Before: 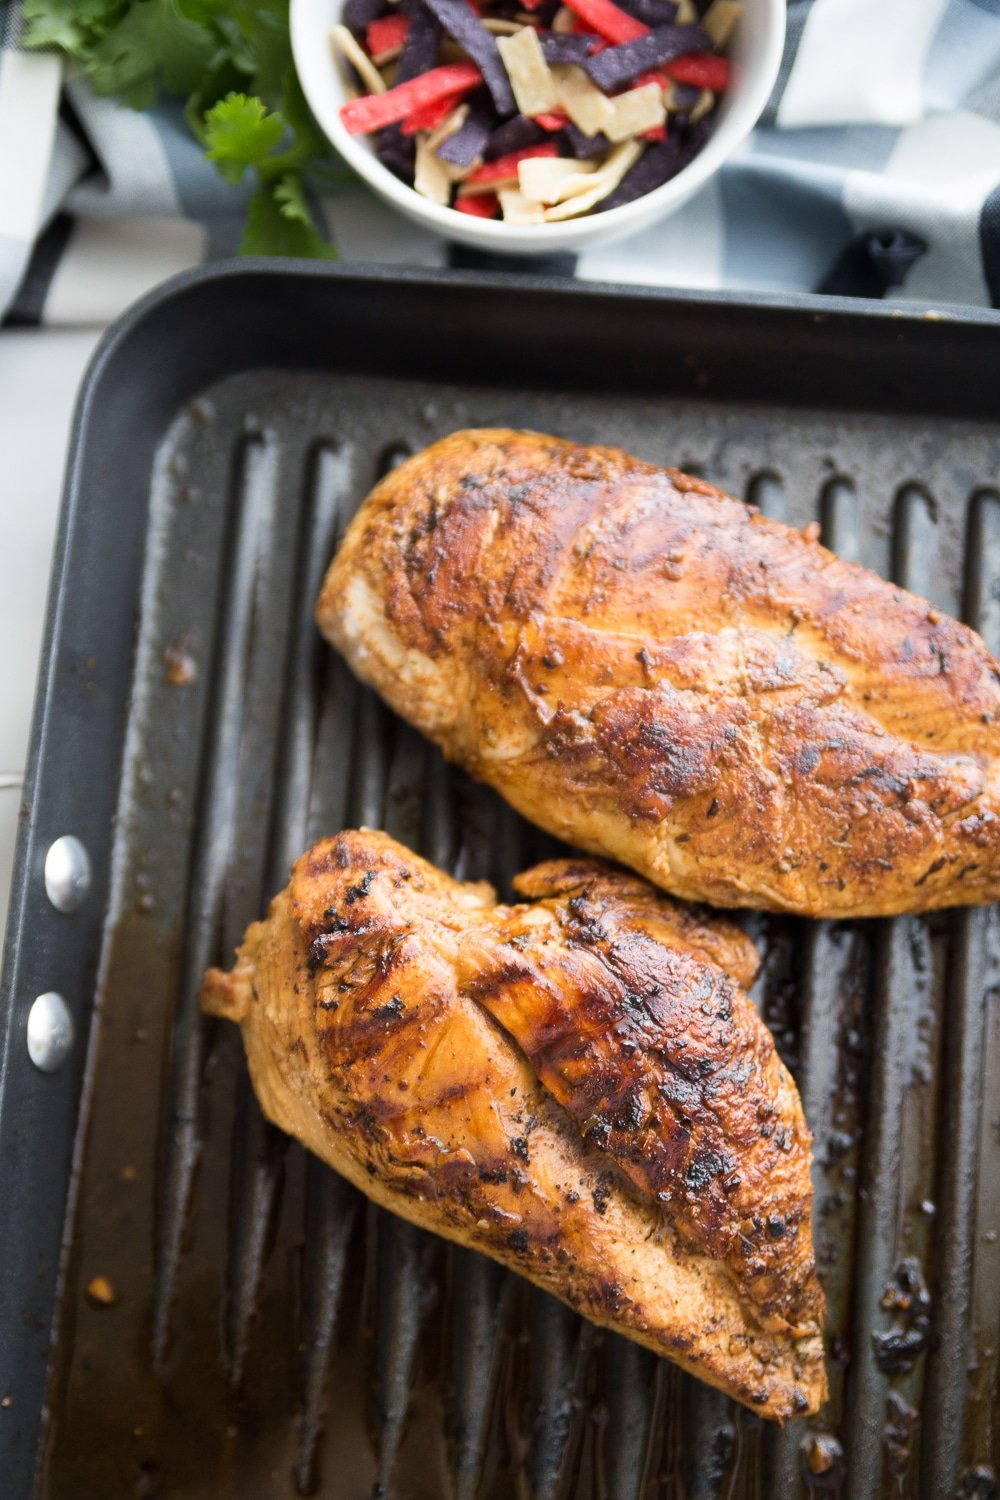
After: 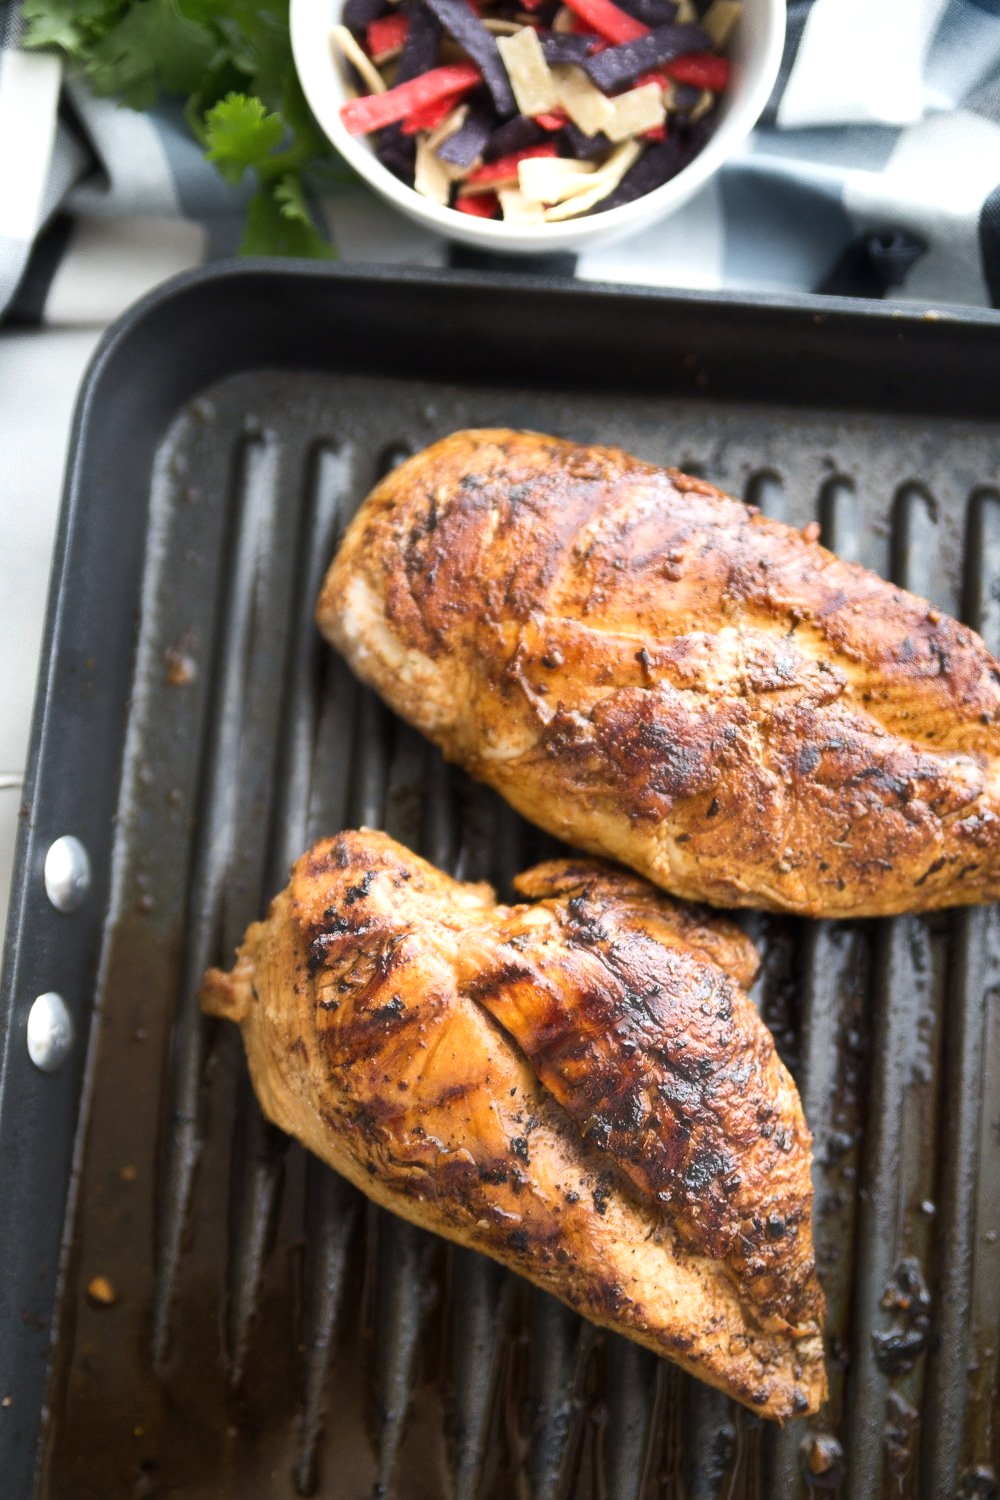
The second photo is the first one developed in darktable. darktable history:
haze removal: strength -0.093, compatibility mode true, adaptive false
shadows and highlights: shadows 20.77, highlights -82.85, soften with gaussian
tone equalizer: -8 EV 0 EV, -7 EV 0.001 EV, -6 EV -0.003 EV, -5 EV -0.016 EV, -4 EV -0.08 EV, -3 EV -0.205 EV, -2 EV -0.275 EV, -1 EV 0.099 EV, +0 EV 0.28 EV
